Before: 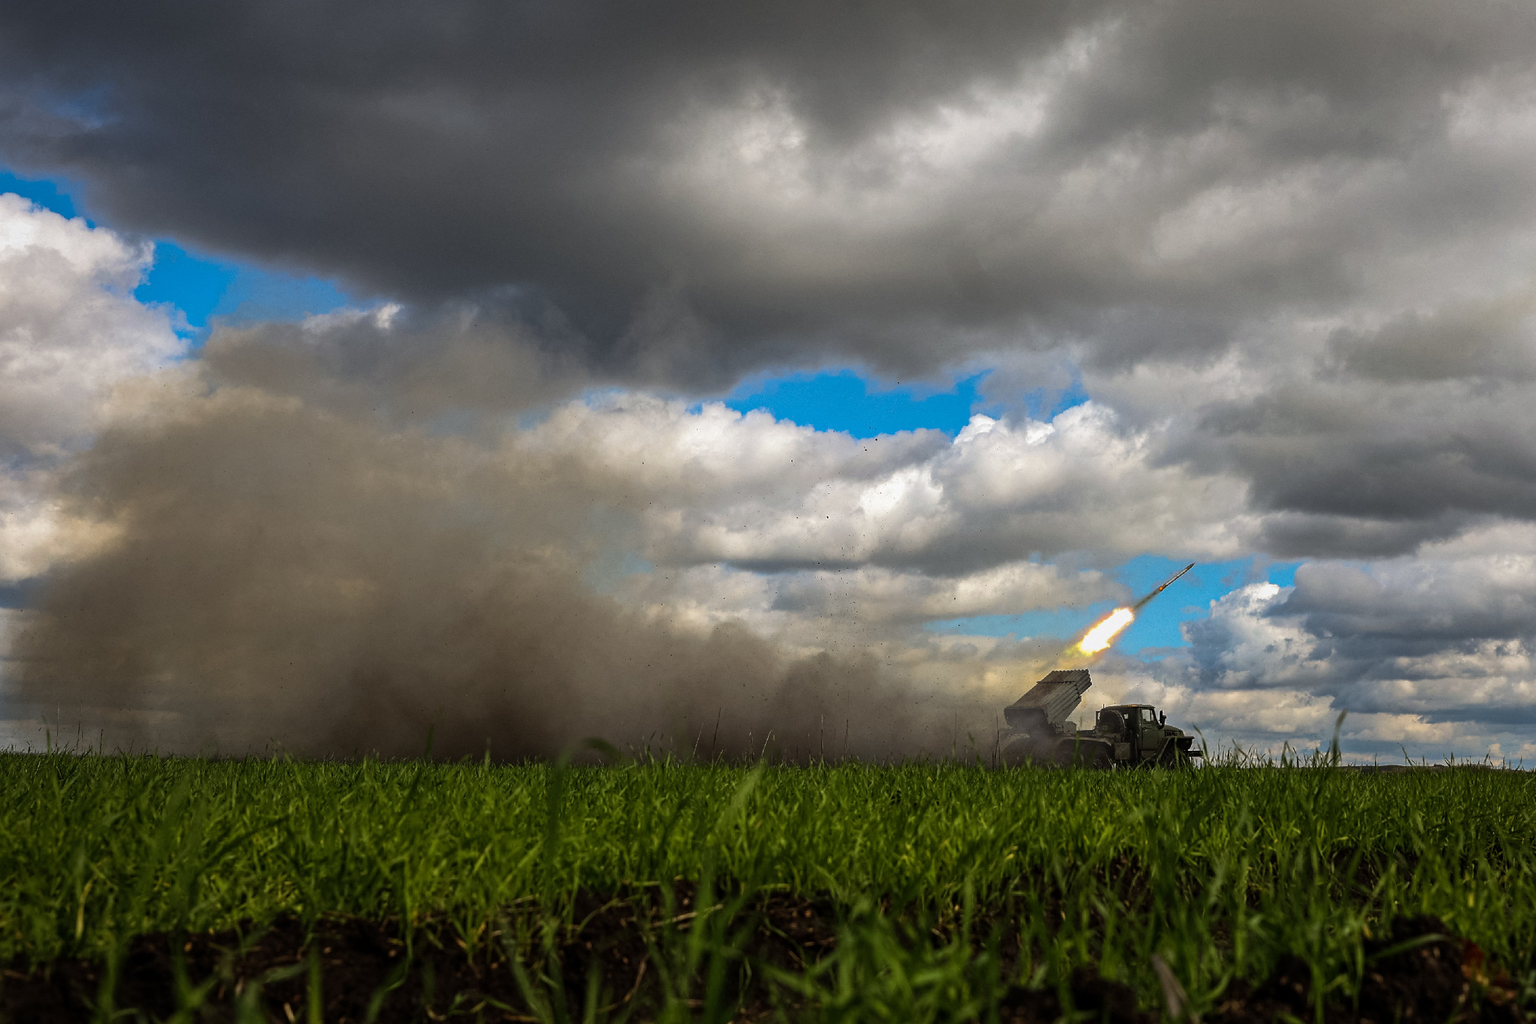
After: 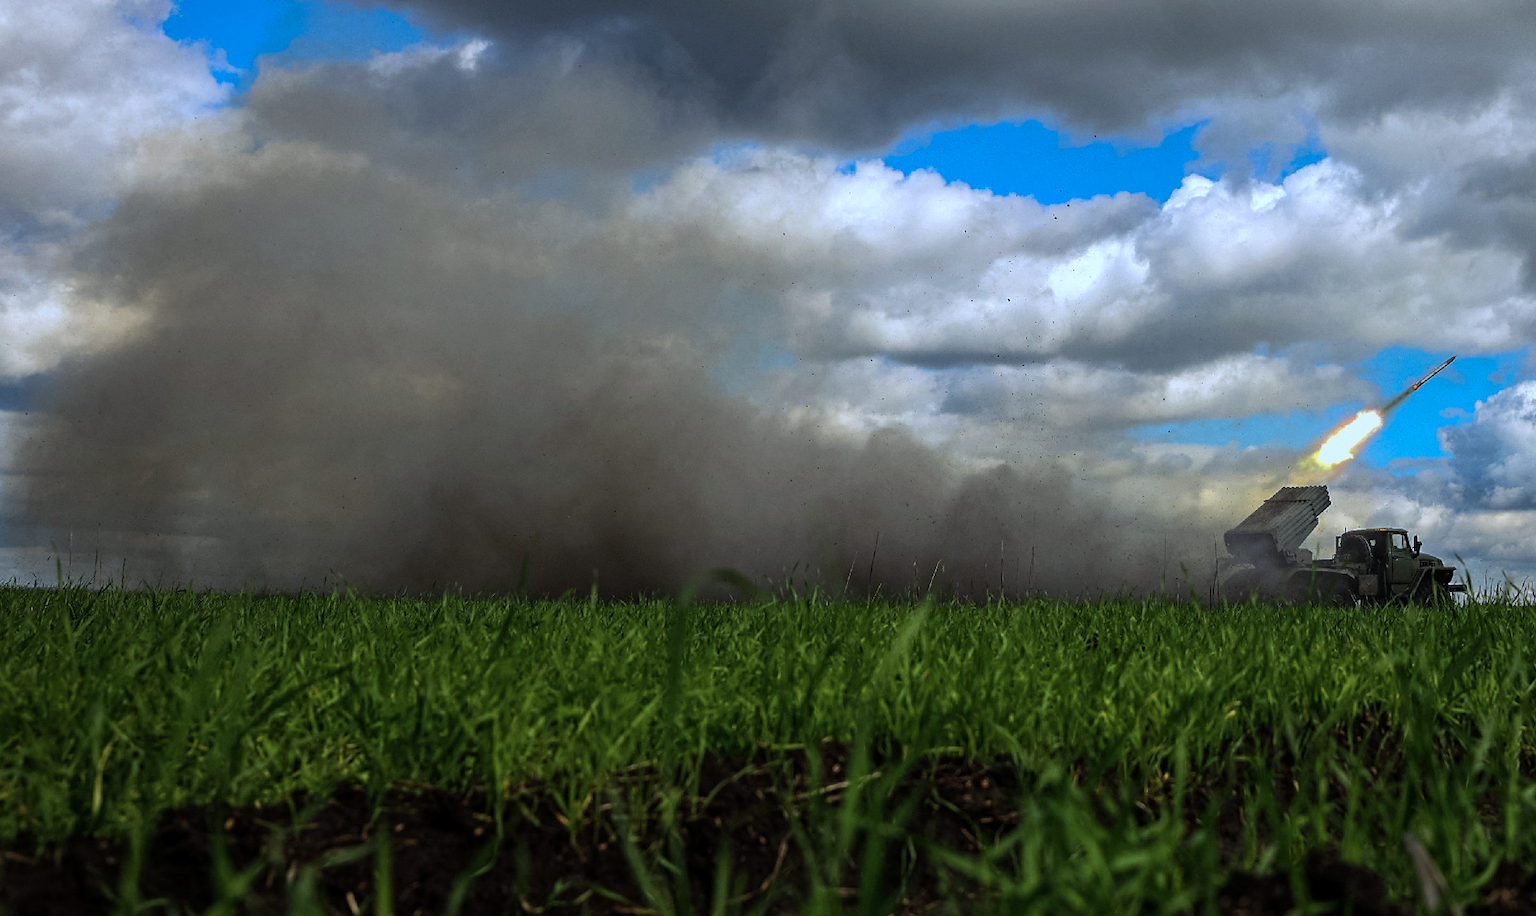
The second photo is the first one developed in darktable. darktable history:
crop: top 26.531%, right 17.959%
rgb curve: curves: ch2 [(0, 0) (0.567, 0.512) (1, 1)], mode RGB, independent channels
color calibration: illuminant custom, x 0.39, y 0.392, temperature 3856.94 K
